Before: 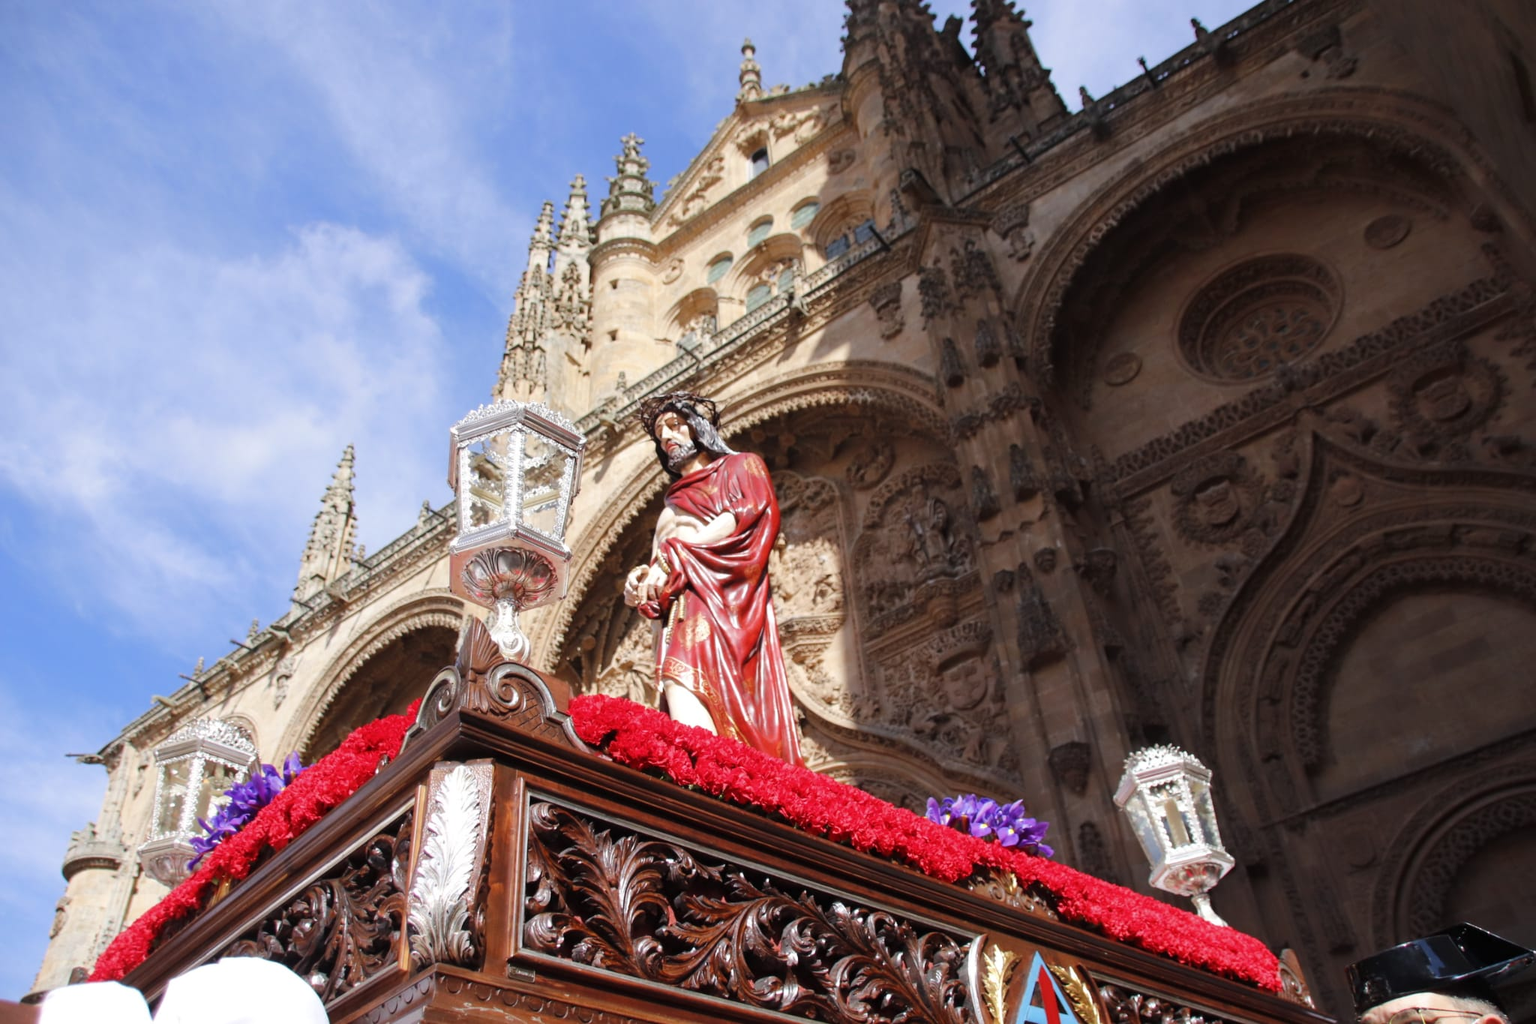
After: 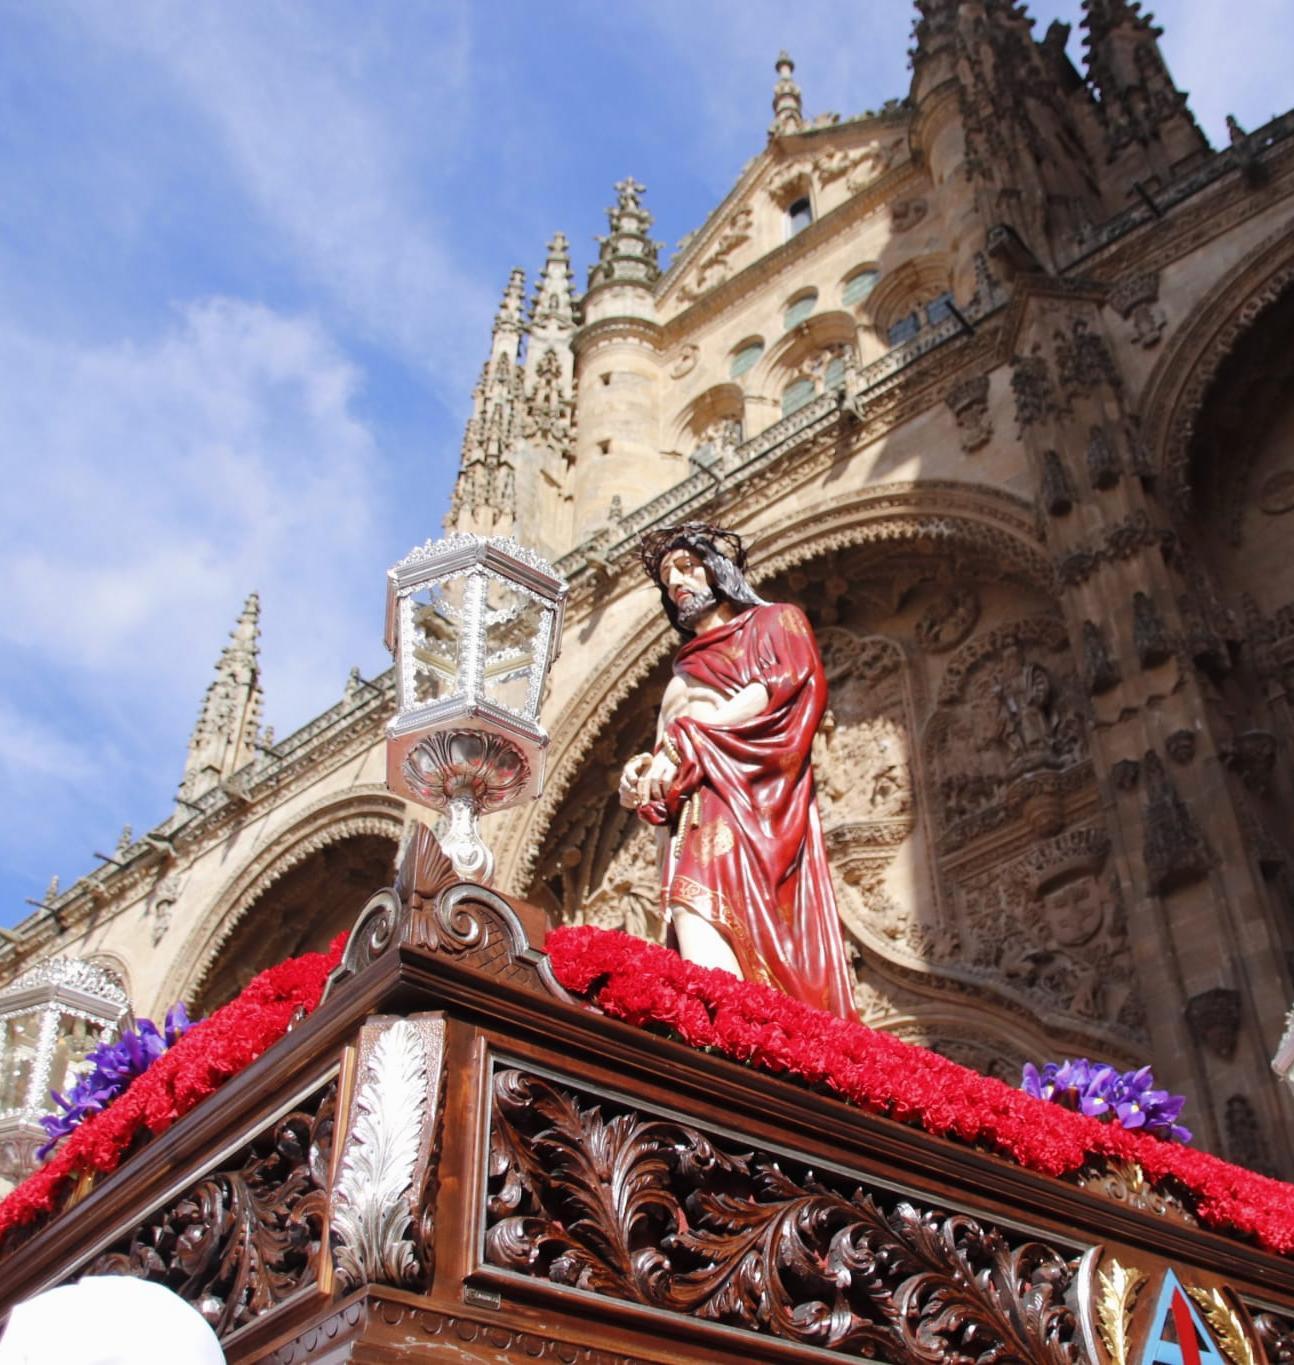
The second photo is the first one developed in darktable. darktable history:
crop: left 10.441%, right 26.337%
exposure: exposure -0.04 EV, compensate highlight preservation false
